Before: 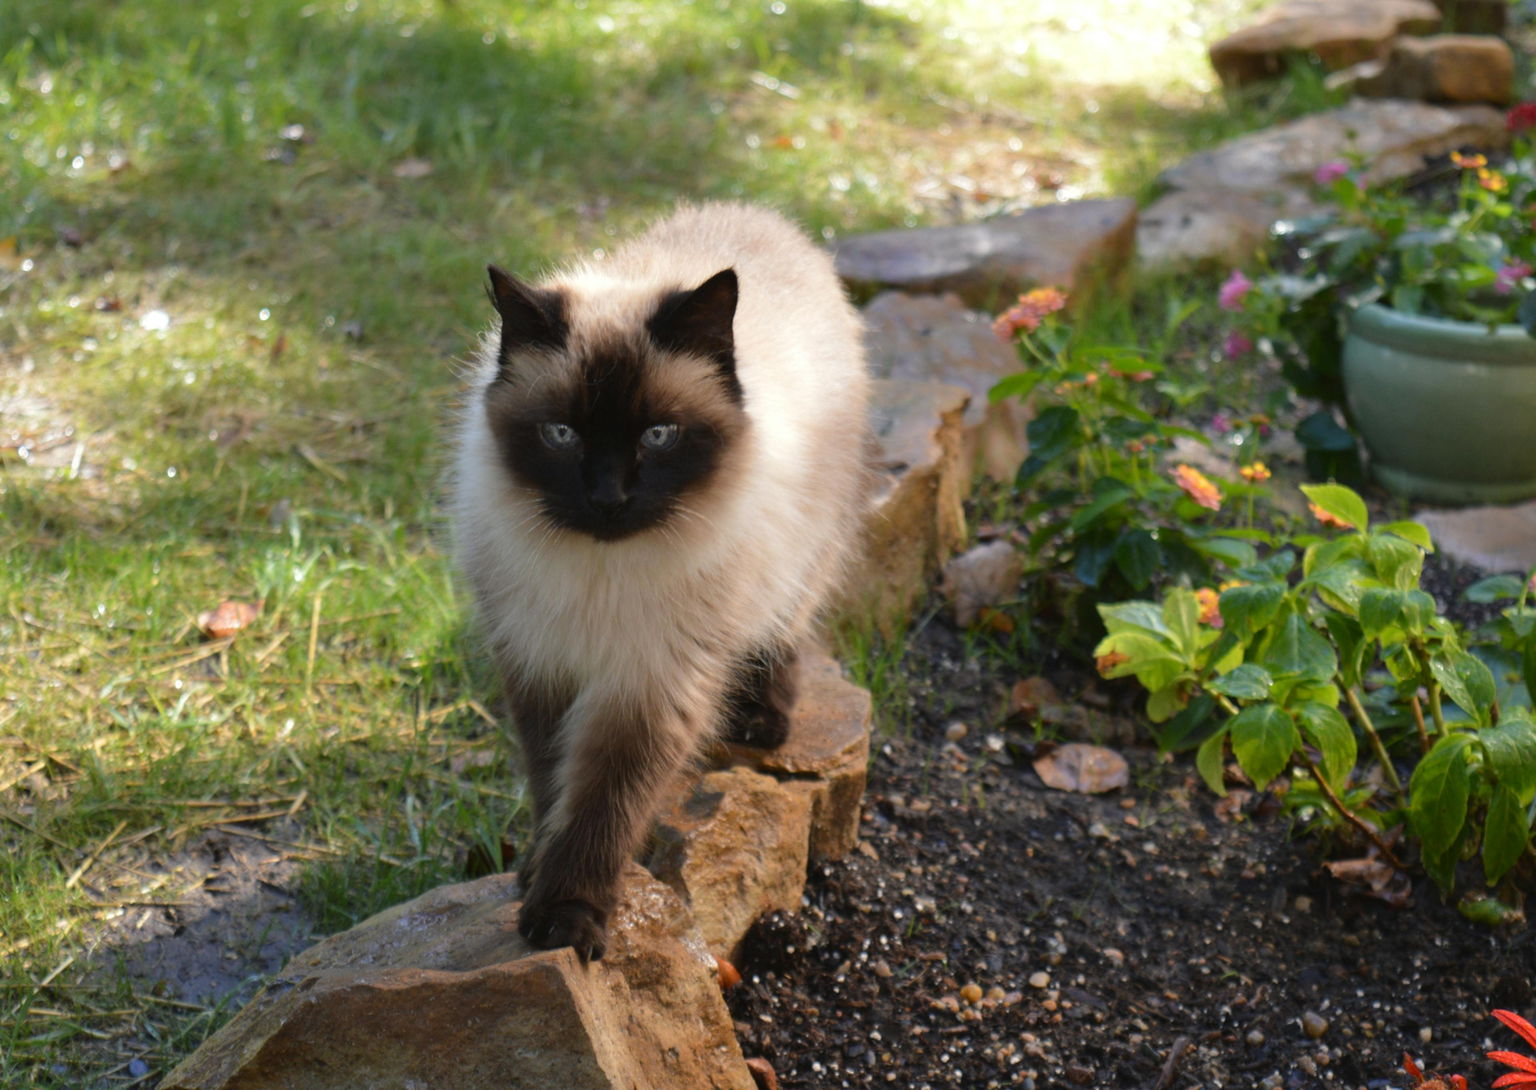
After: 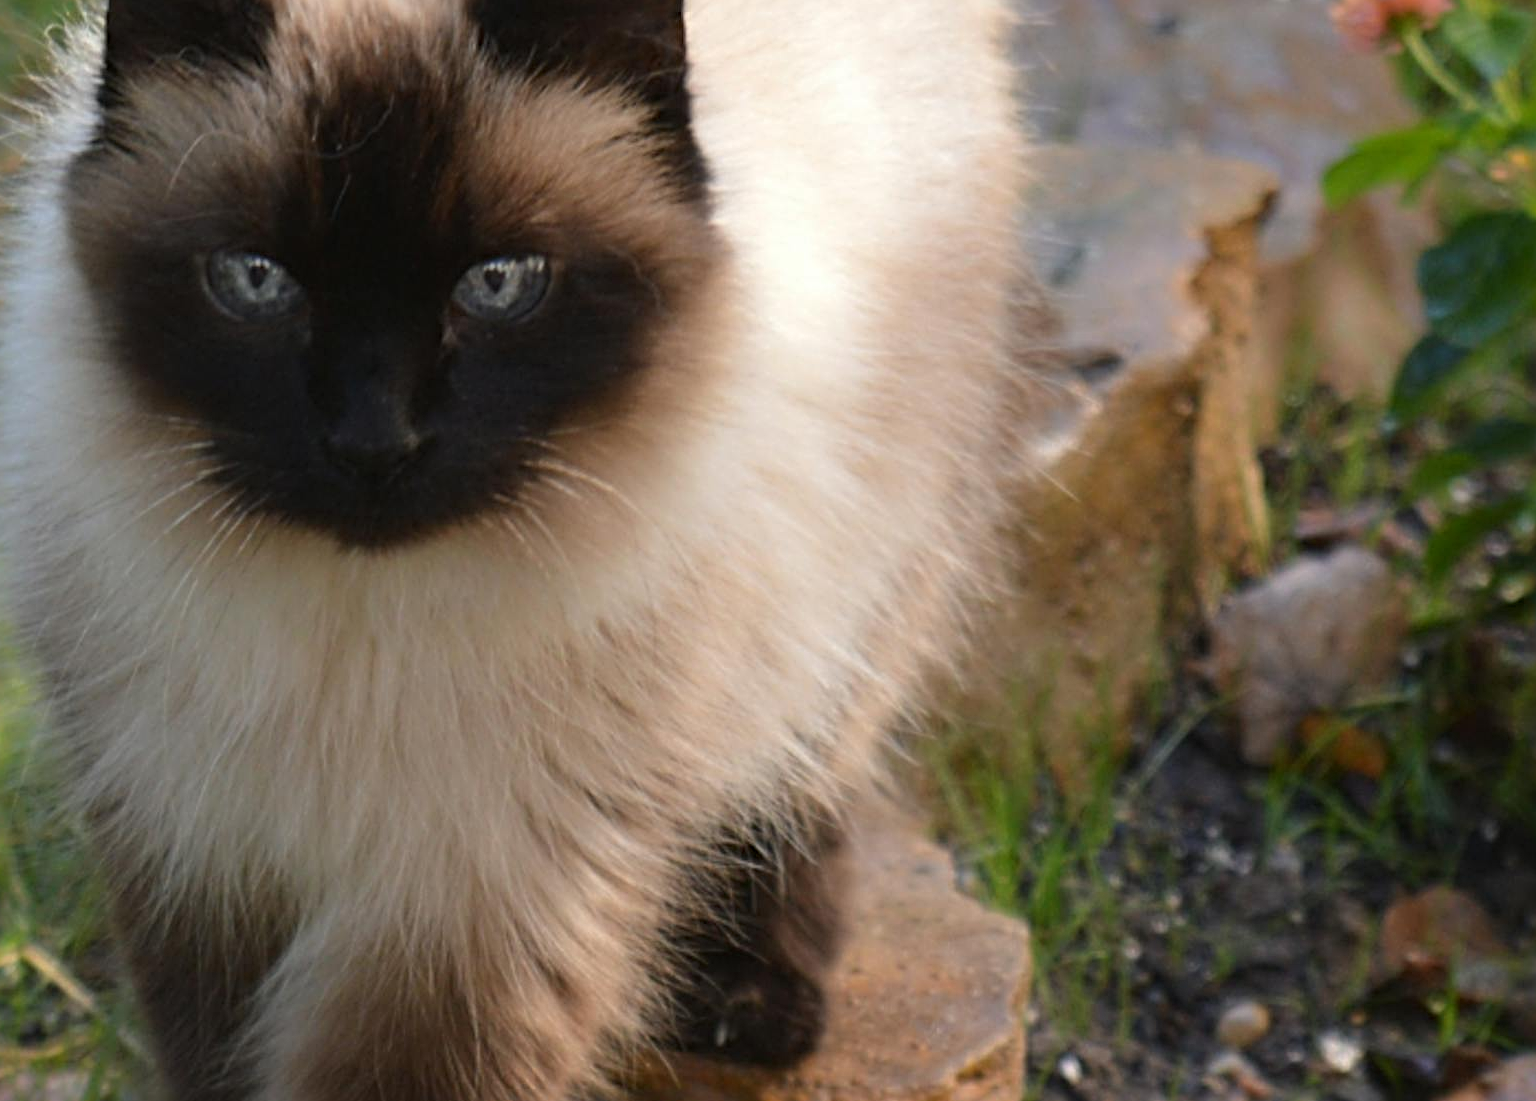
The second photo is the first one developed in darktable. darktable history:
crop: left 29.911%, top 29.545%, right 29.783%, bottom 29.982%
sharpen: radius 4.878
